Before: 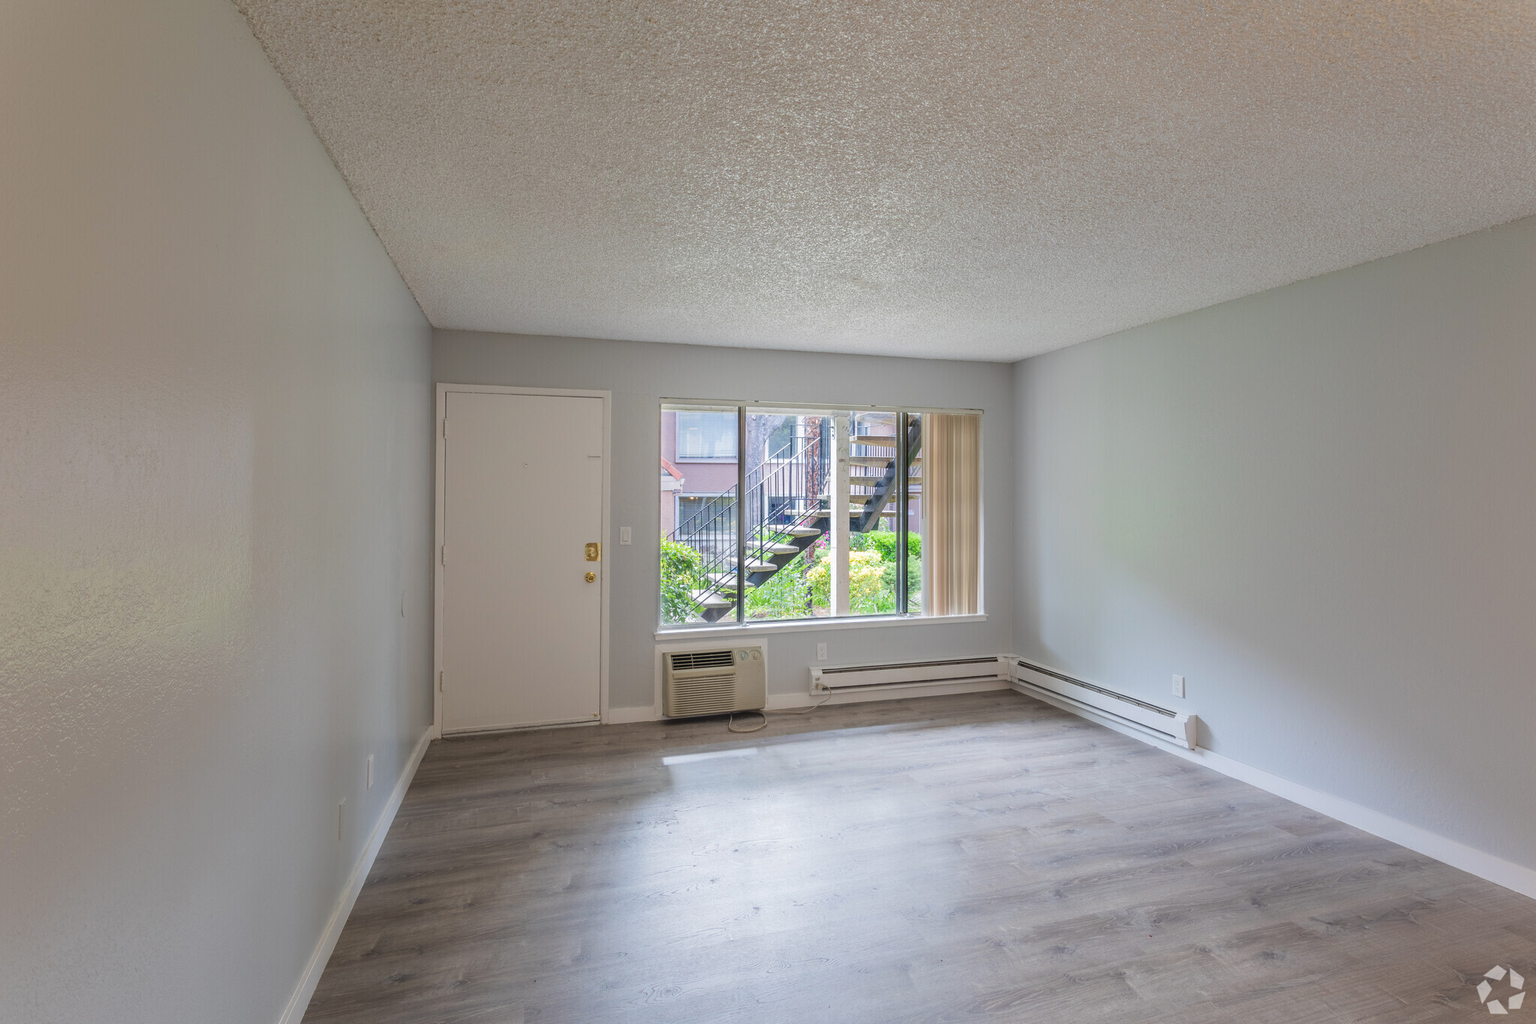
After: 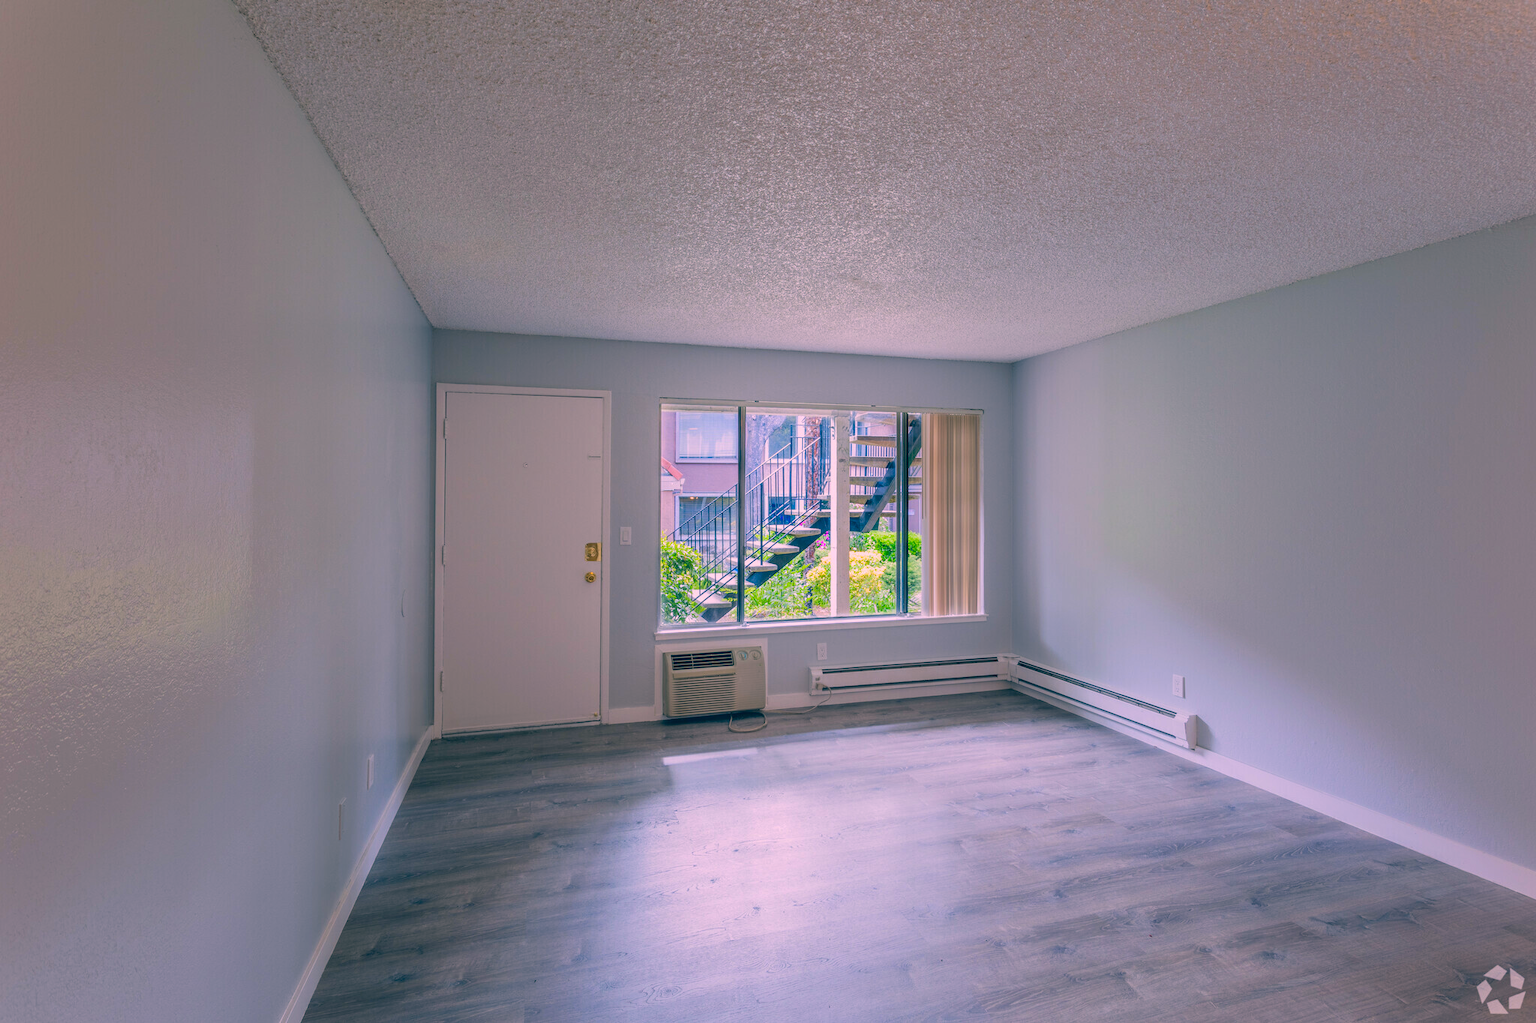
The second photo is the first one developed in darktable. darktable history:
local contrast: highlights 103%, shadows 98%, detail 120%, midtone range 0.2
exposure: exposure -0.326 EV, compensate exposure bias true, compensate highlight preservation false
color correction: highlights a* 16.95, highlights b* 0.335, shadows a* -14.99, shadows b* -14.54, saturation 1.49
